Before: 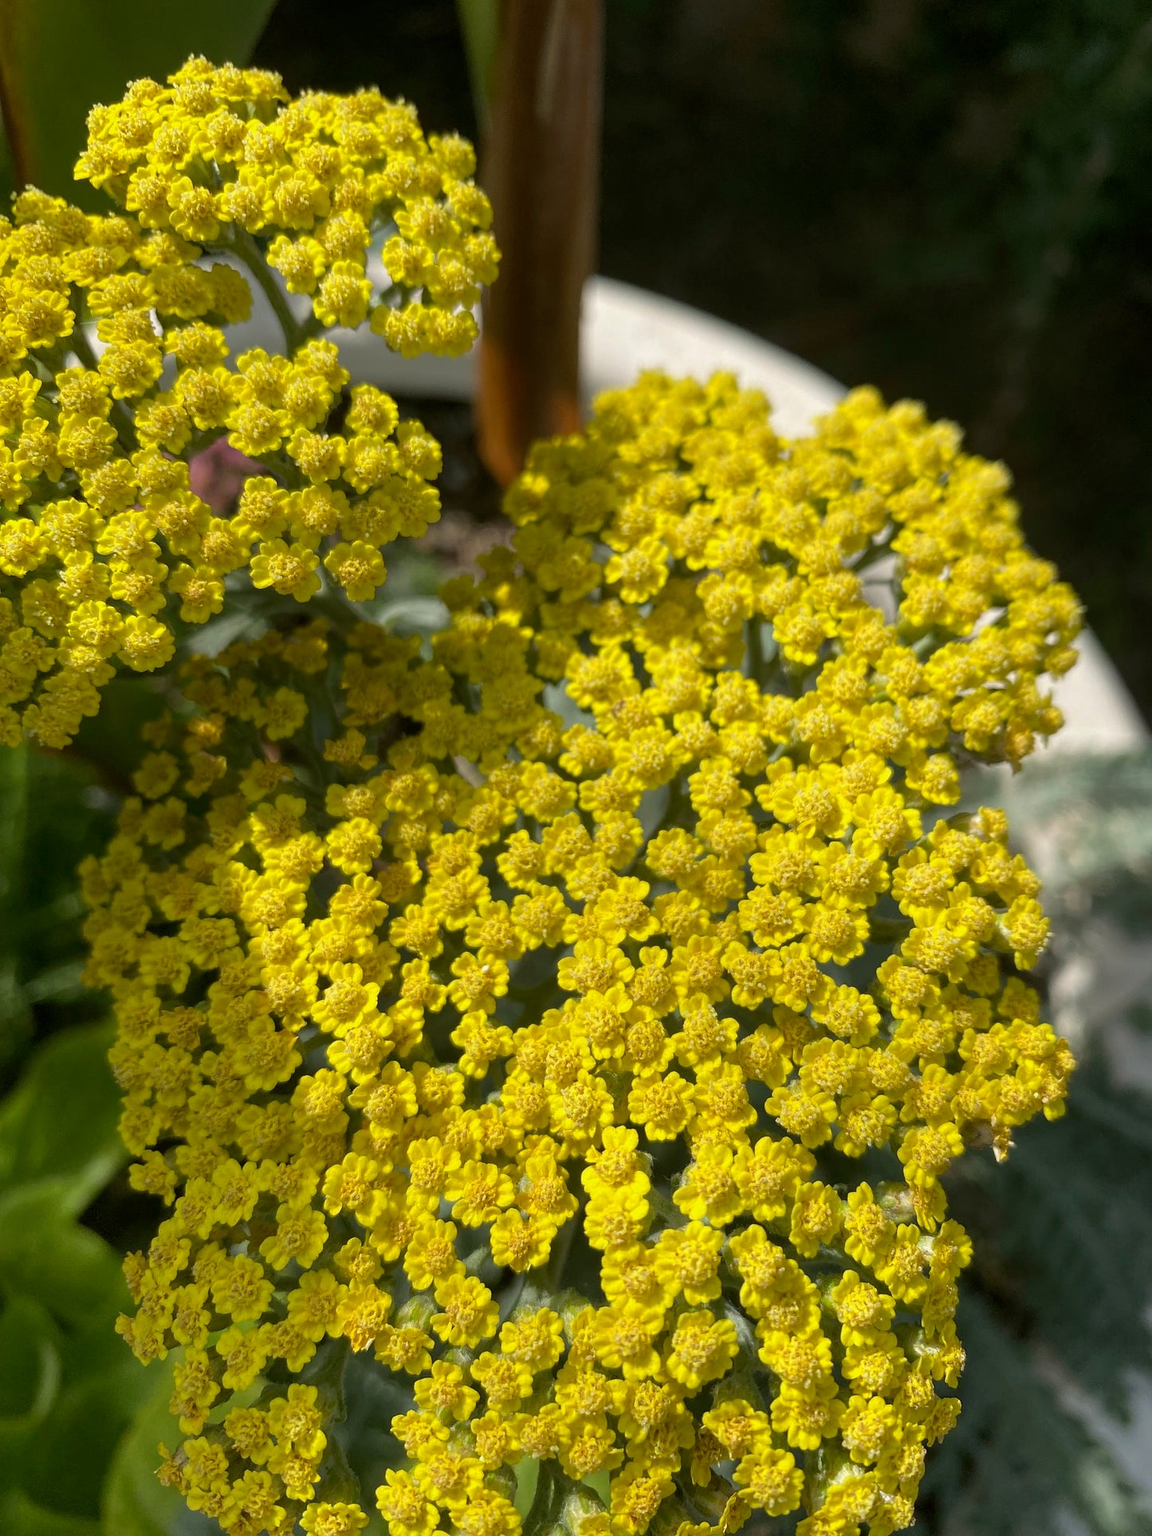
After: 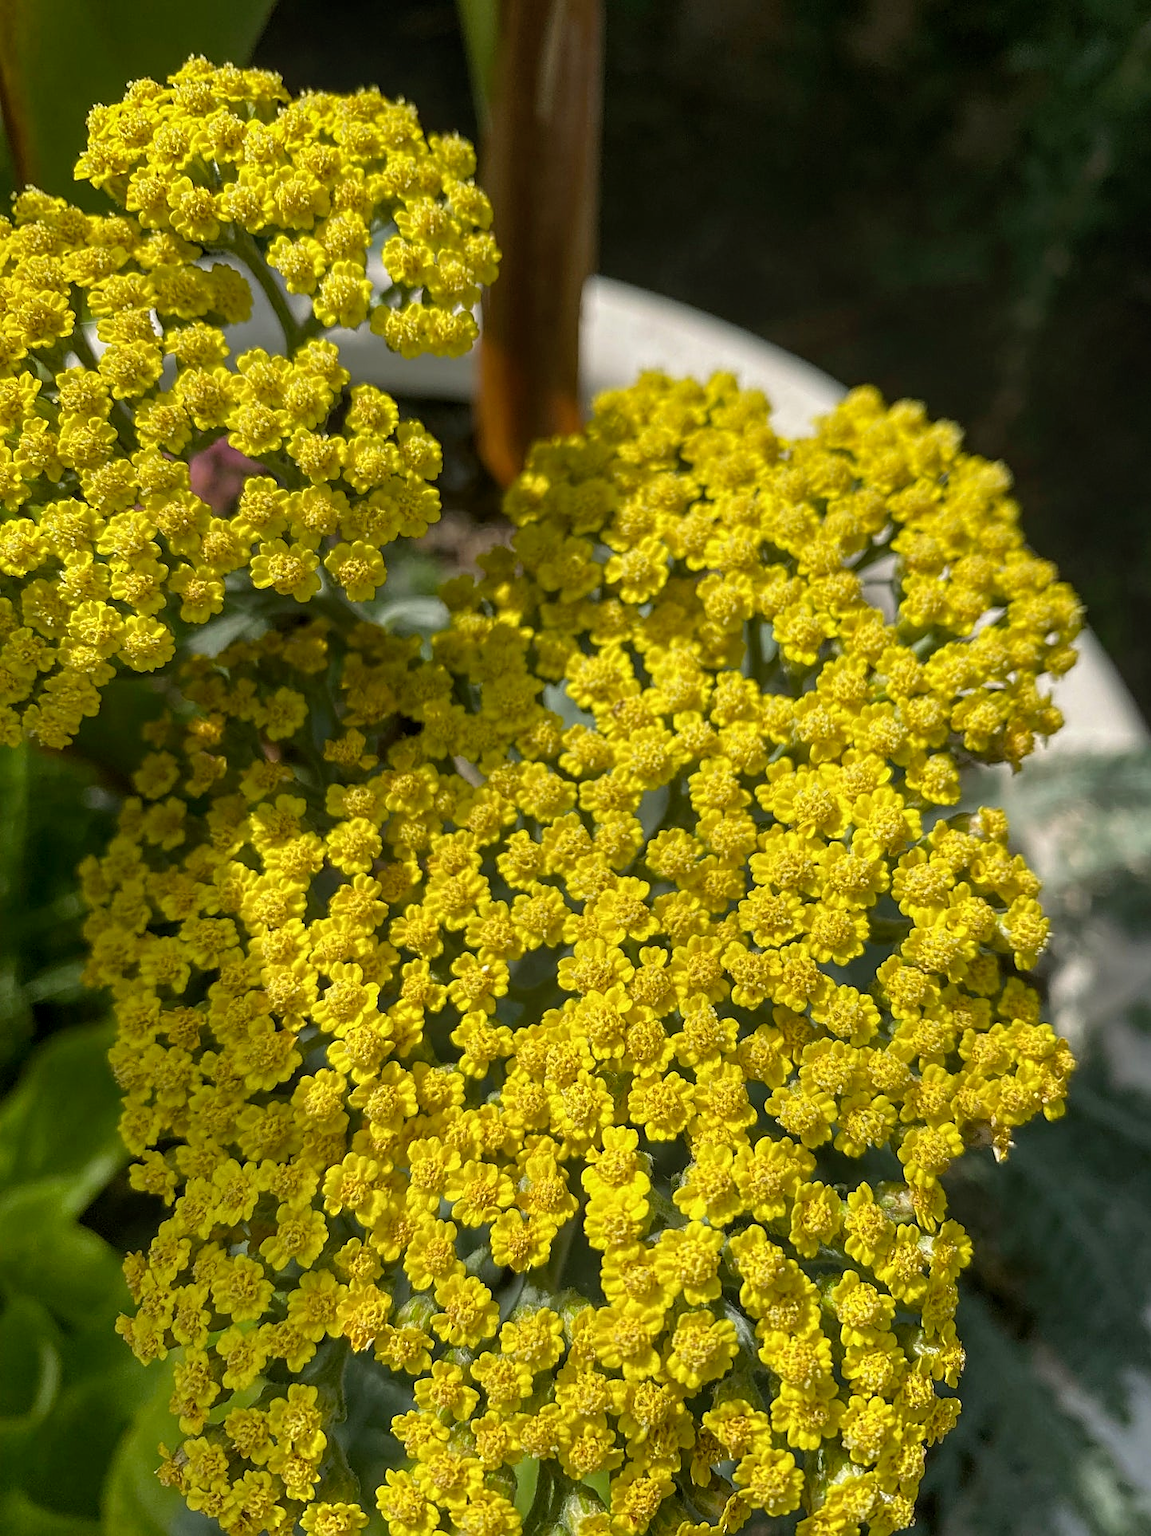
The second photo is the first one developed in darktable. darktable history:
sharpen: on, module defaults
local contrast: detail 117%
color balance rgb: perceptual saturation grading › global saturation 2.105%, perceptual saturation grading › highlights -2.297%, perceptual saturation grading › mid-tones 4.012%, perceptual saturation grading › shadows 7.93%
